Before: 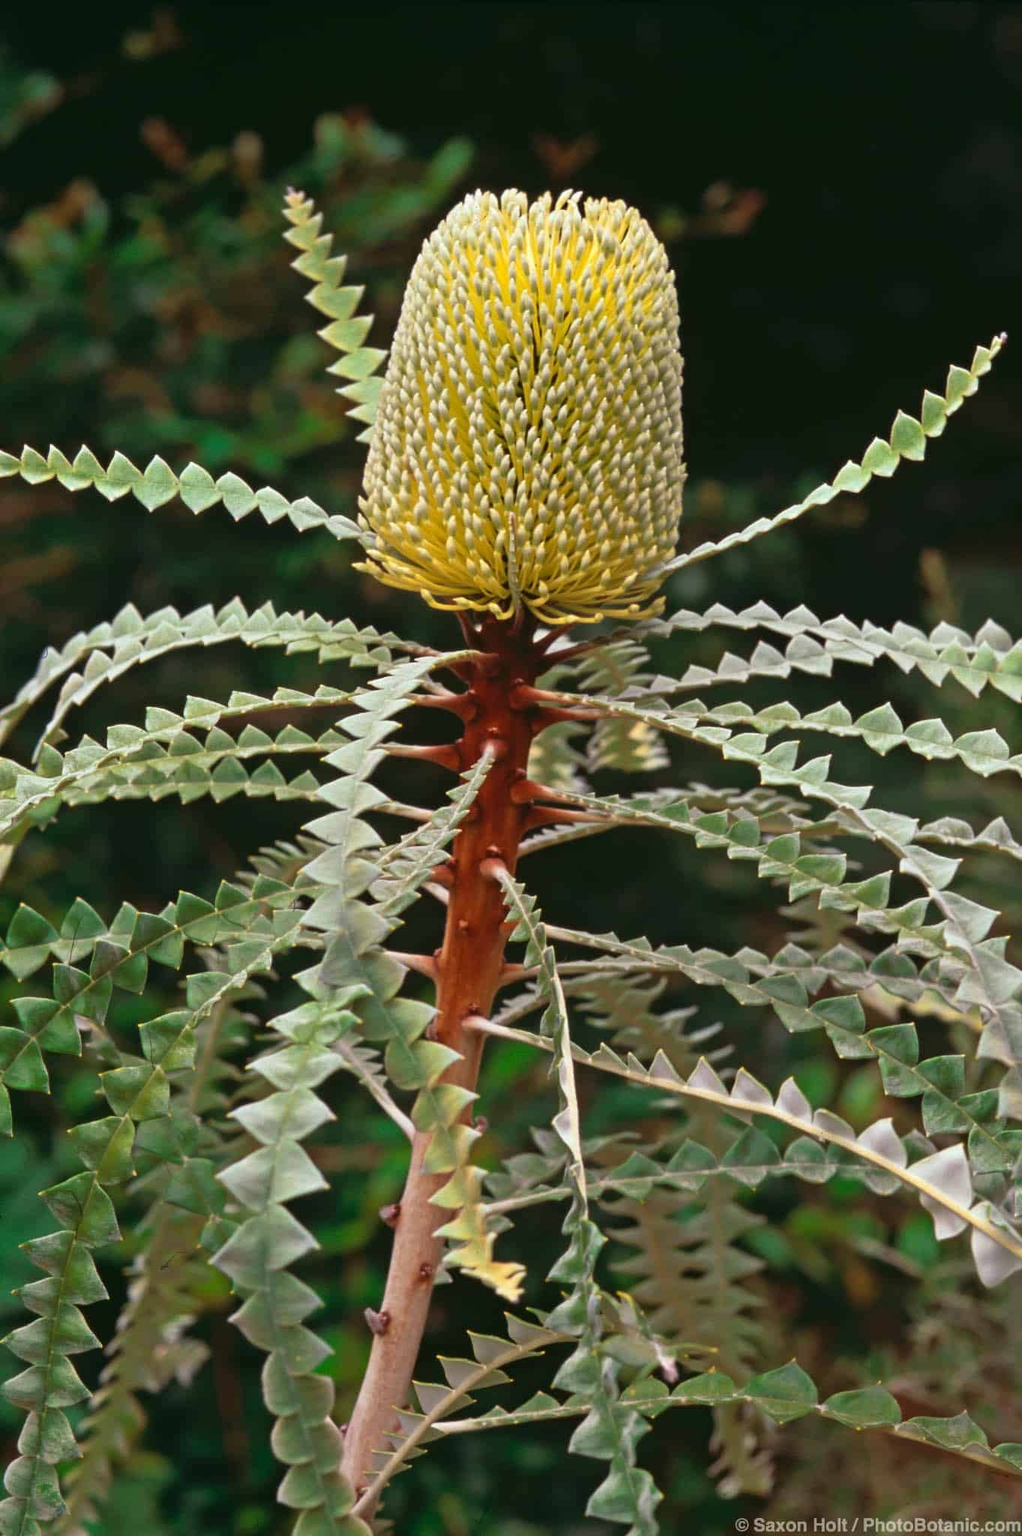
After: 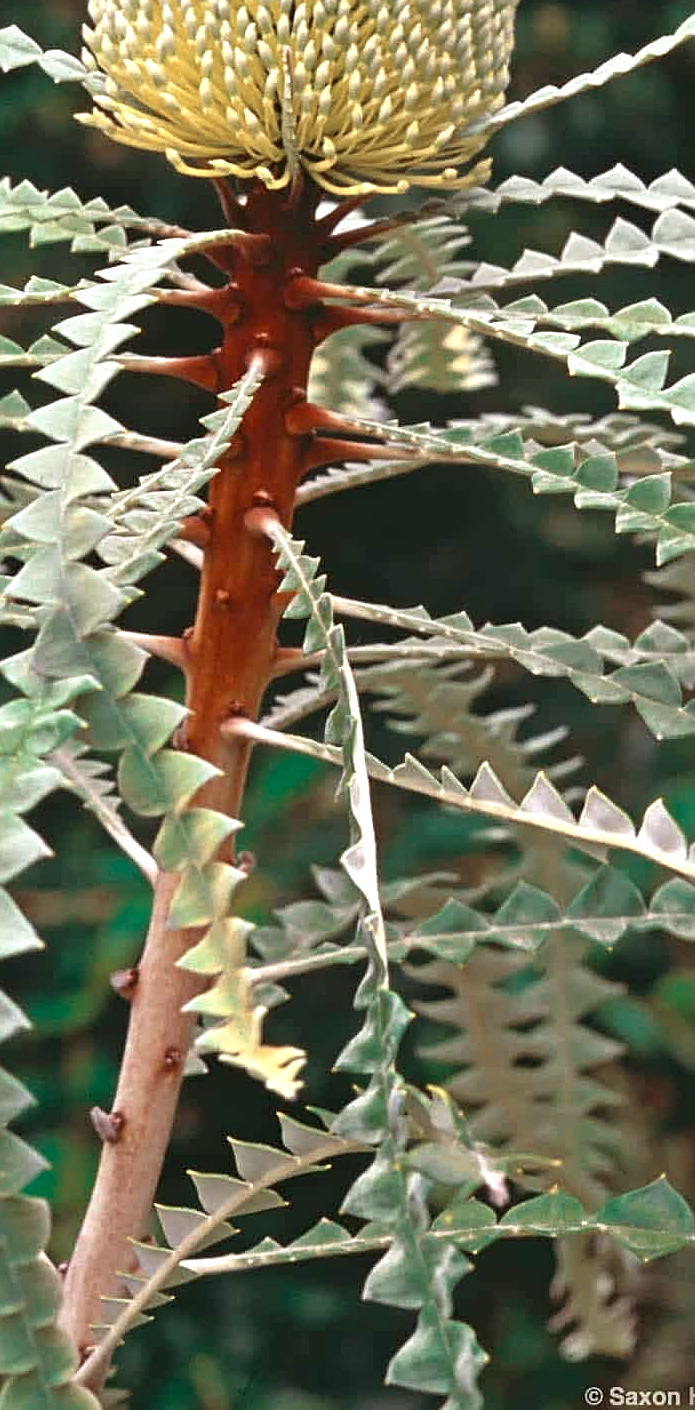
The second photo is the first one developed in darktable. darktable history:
sharpen: on, module defaults
color zones: curves: ch0 [(0, 0.5) (0.125, 0.4) (0.25, 0.5) (0.375, 0.4) (0.5, 0.4) (0.625, 0.35) (0.75, 0.35) (0.875, 0.5)]; ch1 [(0, 0.35) (0.125, 0.45) (0.25, 0.35) (0.375, 0.35) (0.5, 0.35) (0.625, 0.35) (0.75, 0.45) (0.875, 0.35)]; ch2 [(0, 0.6) (0.125, 0.5) (0.25, 0.5) (0.375, 0.6) (0.5, 0.6) (0.625, 0.5) (0.75, 0.5) (0.875, 0.5)]
crop and rotate: left 29.056%, top 31.138%, right 19.862%
exposure: black level correction 0, exposure 0.685 EV, compensate exposure bias true, compensate highlight preservation false
